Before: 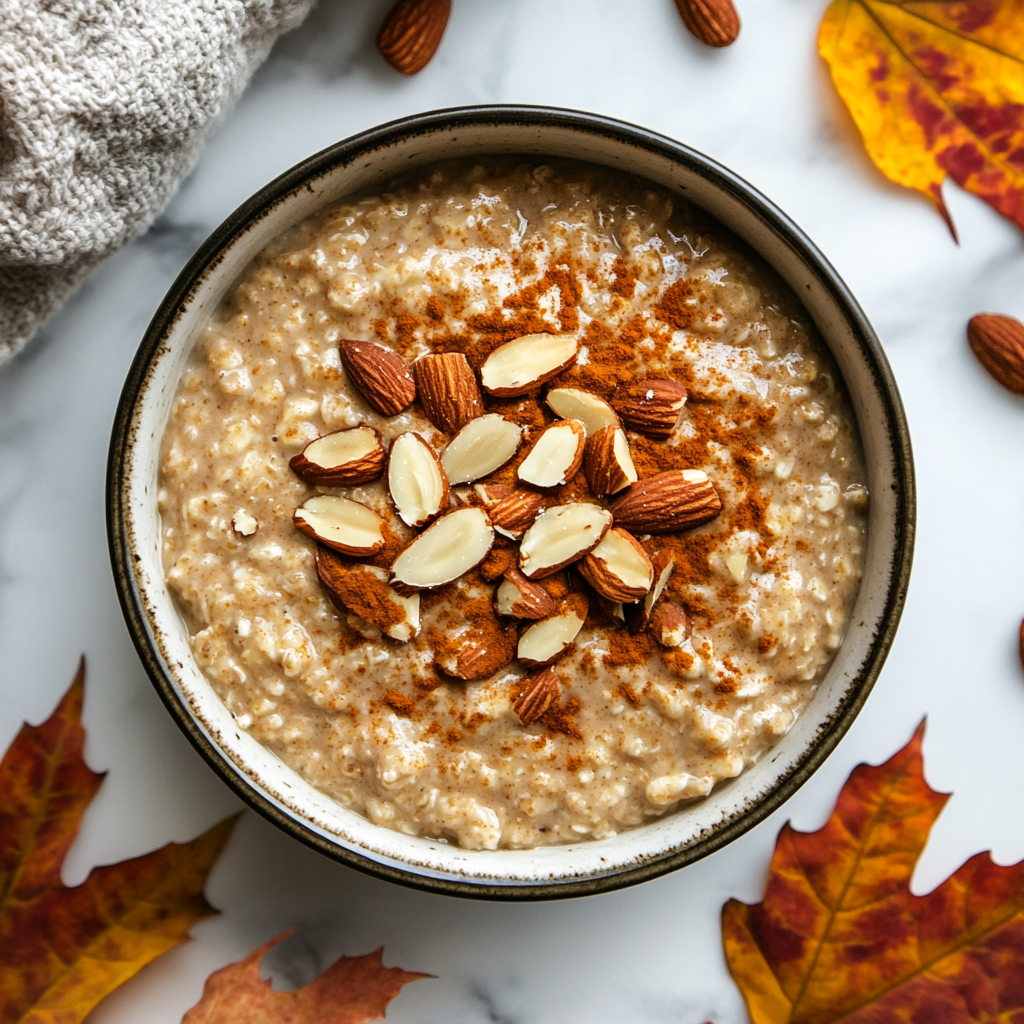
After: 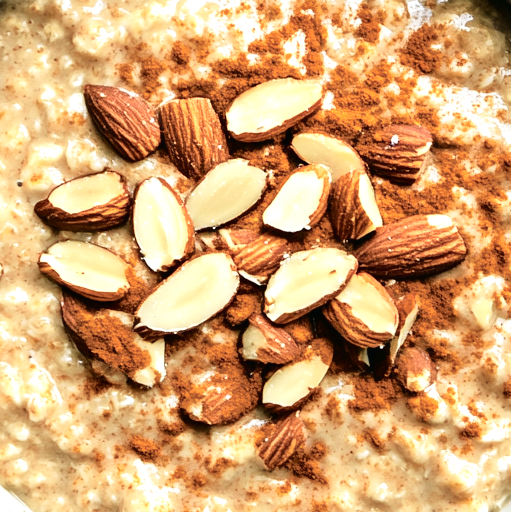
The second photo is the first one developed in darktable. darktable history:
crop: left 25%, top 25%, right 25%, bottom 25%
tone curve: curves: ch0 [(0.014, 0.013) (0.088, 0.043) (0.208, 0.176) (0.257, 0.267) (0.406, 0.483) (0.489, 0.556) (0.667, 0.73) (0.793, 0.851) (0.994, 0.974)]; ch1 [(0, 0) (0.161, 0.092) (0.35, 0.33) (0.392, 0.392) (0.457, 0.467) (0.505, 0.497) (0.537, 0.518) (0.553, 0.53) (0.58, 0.567) (0.739, 0.697) (1, 1)]; ch2 [(0, 0) (0.346, 0.362) (0.448, 0.419) (0.502, 0.499) (0.533, 0.517) (0.556, 0.533) (0.629, 0.619) (0.717, 0.678) (1, 1)], color space Lab, independent channels, preserve colors none
exposure: exposure 0.661 EV, compensate highlight preservation false
